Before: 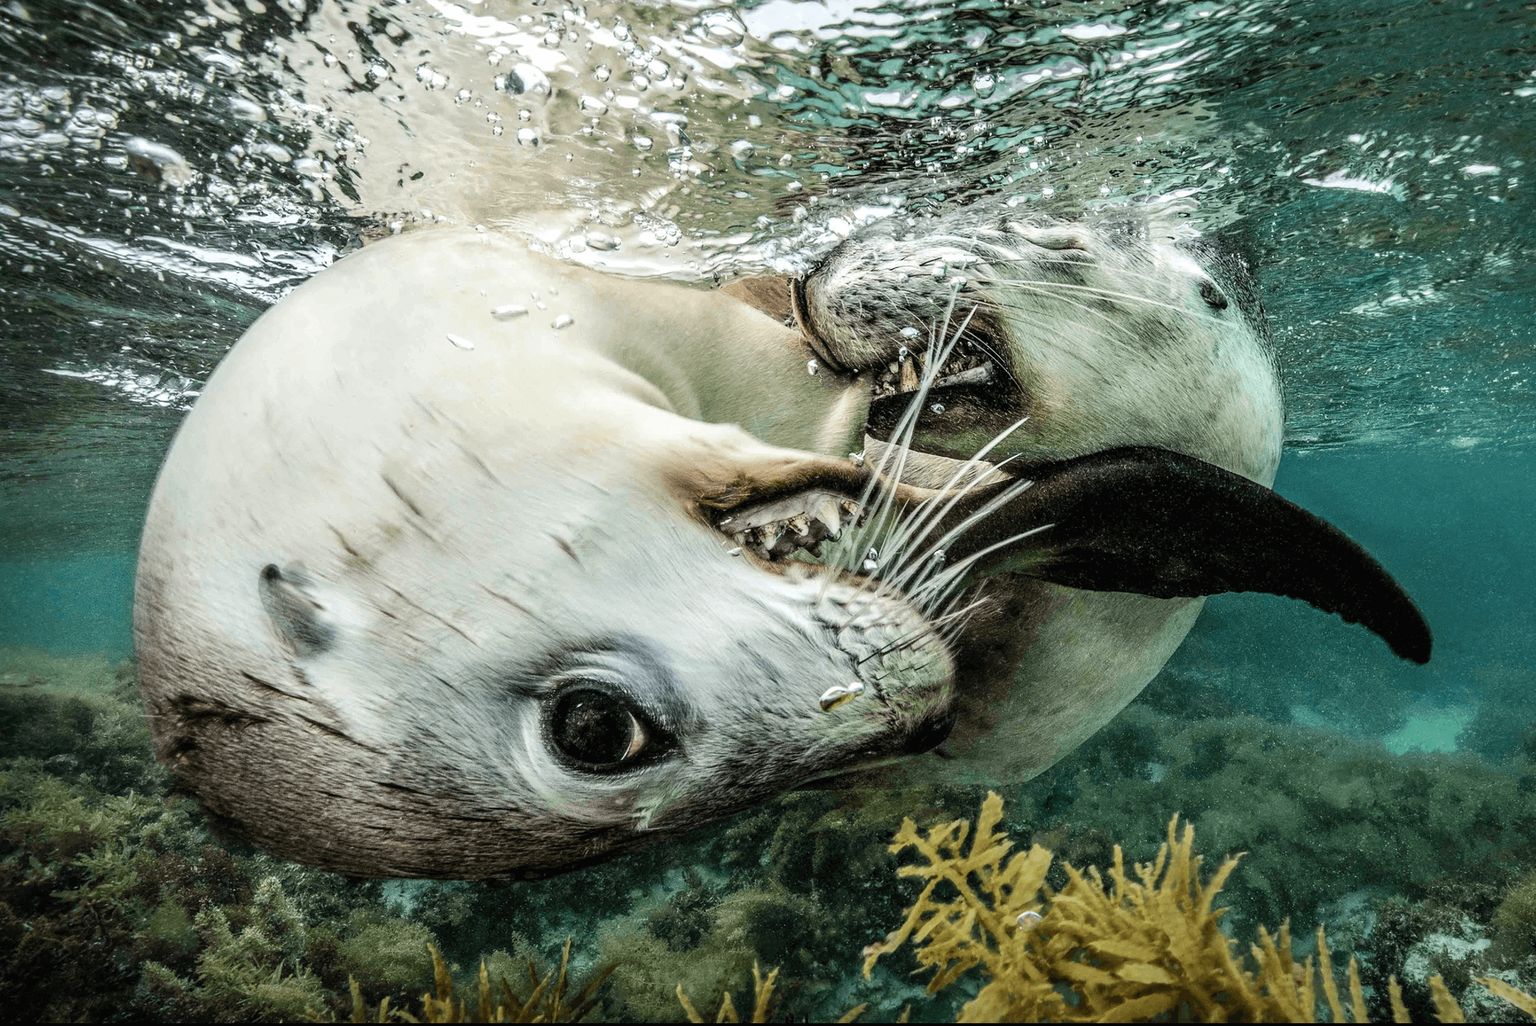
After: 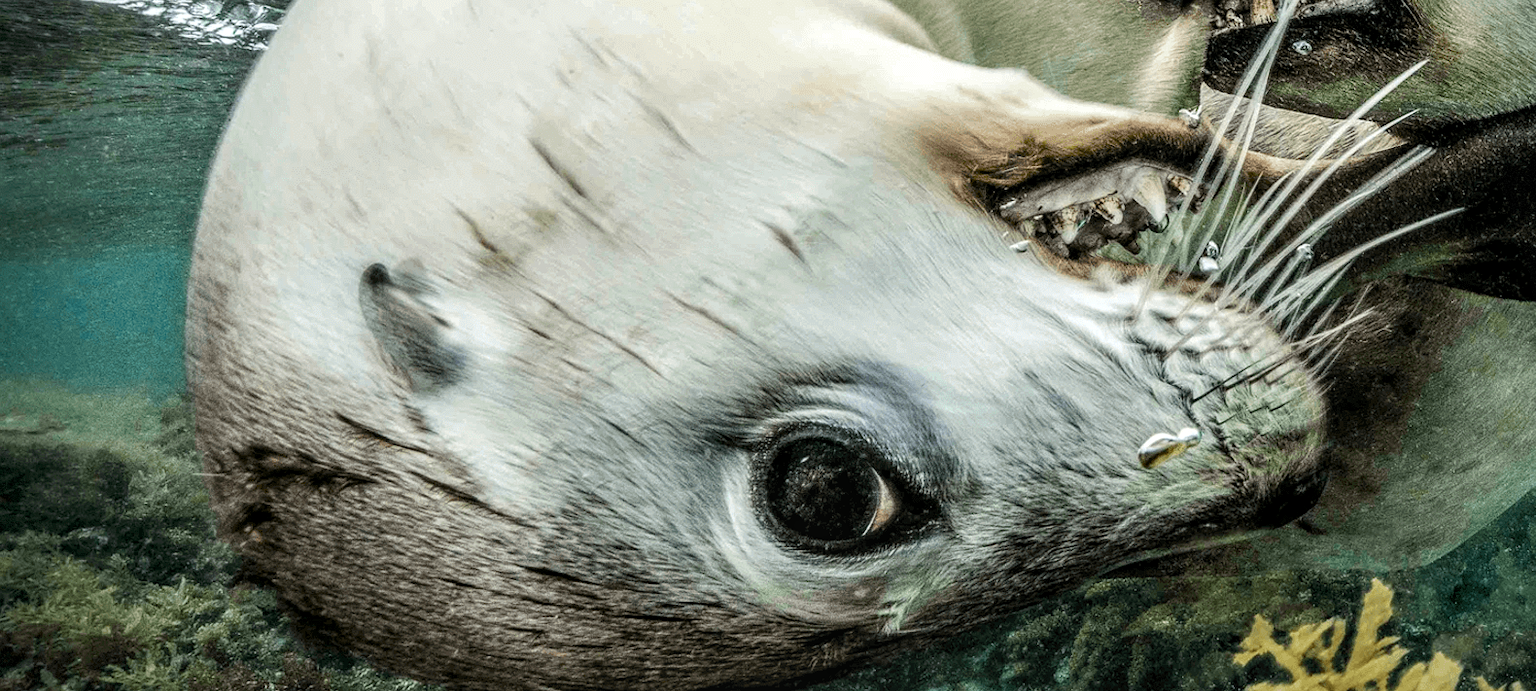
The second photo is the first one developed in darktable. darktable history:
local contrast: on, module defaults
vignetting: fall-off start 100%, brightness -0.406, saturation -0.3, width/height ratio 1.324, dithering 8-bit output, unbound false
crop: top 36.498%, right 27.964%, bottom 14.995%
